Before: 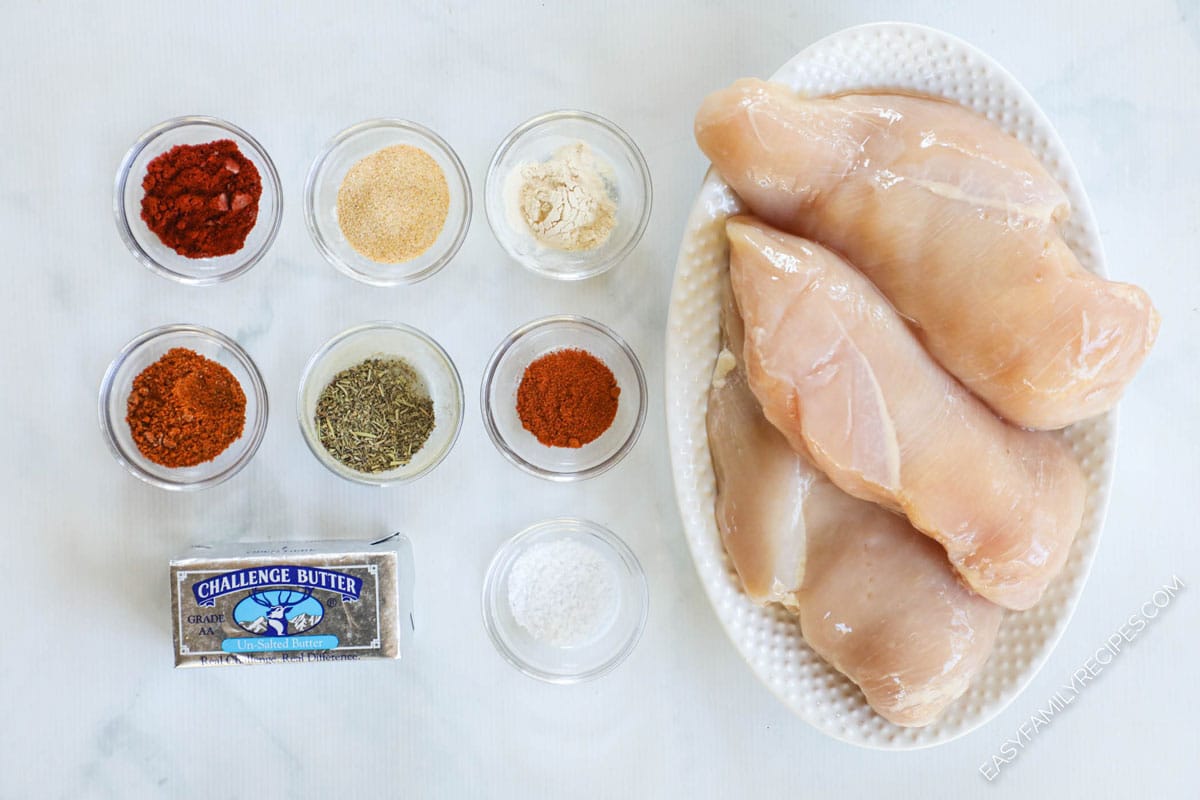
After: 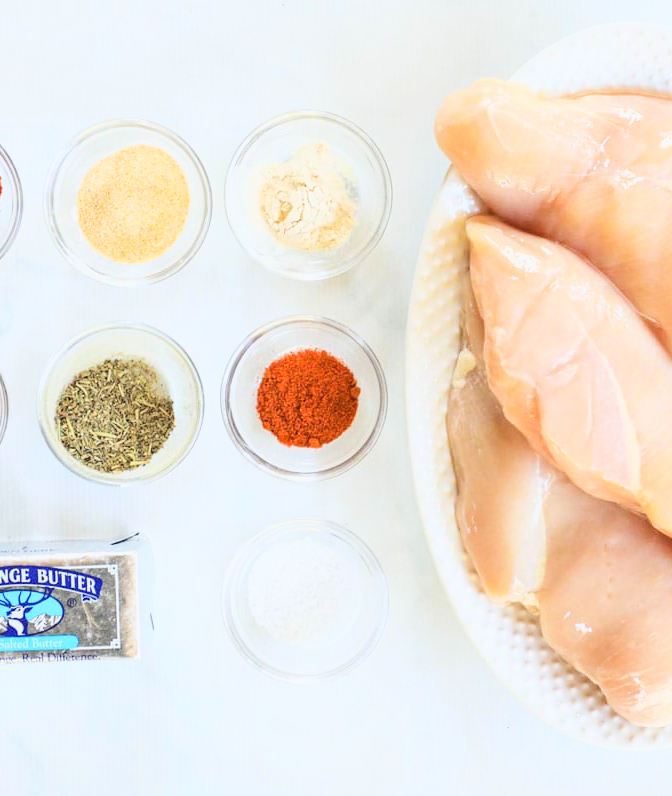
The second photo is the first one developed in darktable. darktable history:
crop: left 21.674%, right 22.086%
base curve: curves: ch0 [(0, 0) (0.025, 0.046) (0.112, 0.277) (0.467, 0.74) (0.814, 0.929) (1, 0.942)]
